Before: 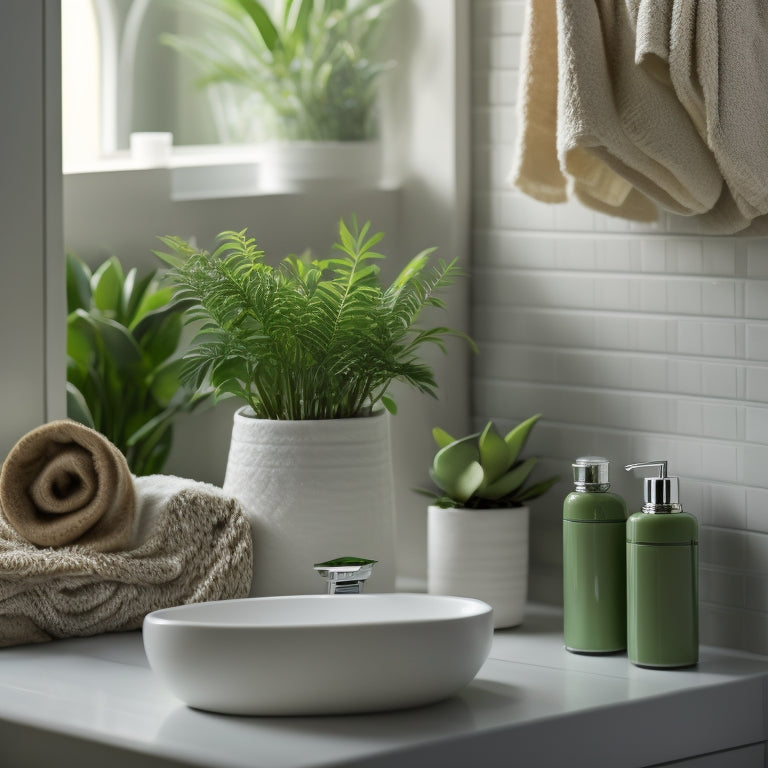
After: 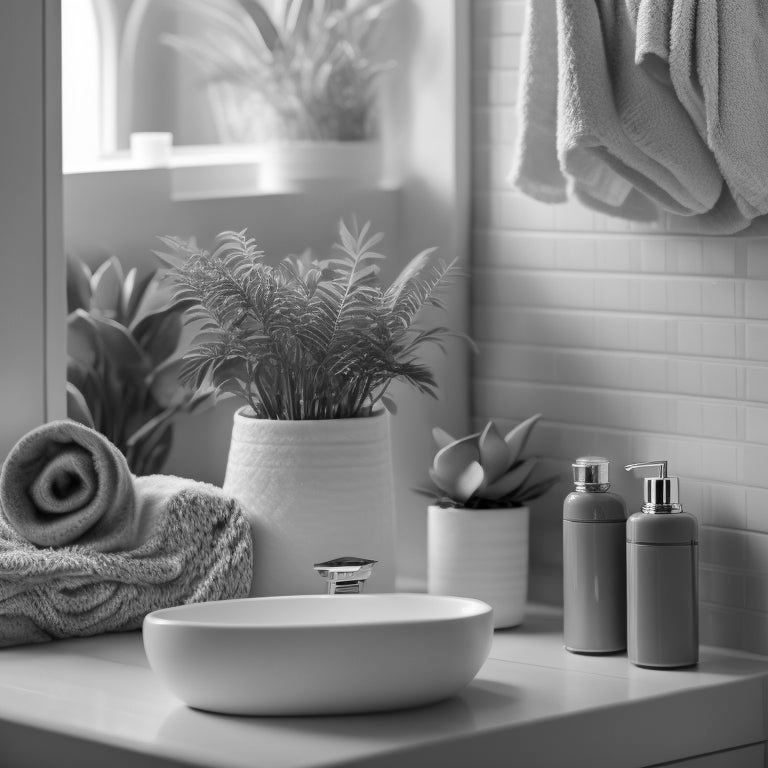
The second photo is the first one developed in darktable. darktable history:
monochrome: on, module defaults
color balance rgb: perceptual saturation grading › global saturation 25%, perceptual brilliance grading › mid-tones 10%, perceptual brilliance grading › shadows 15%, global vibrance 20%
